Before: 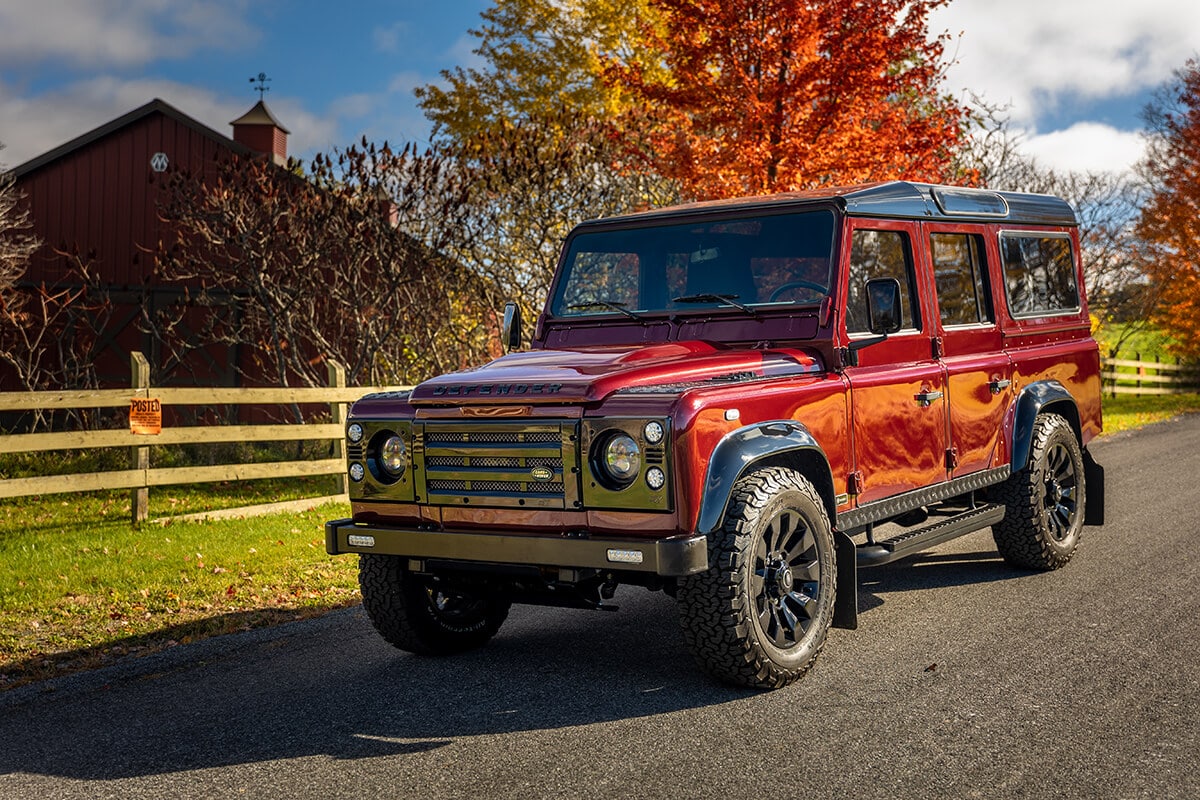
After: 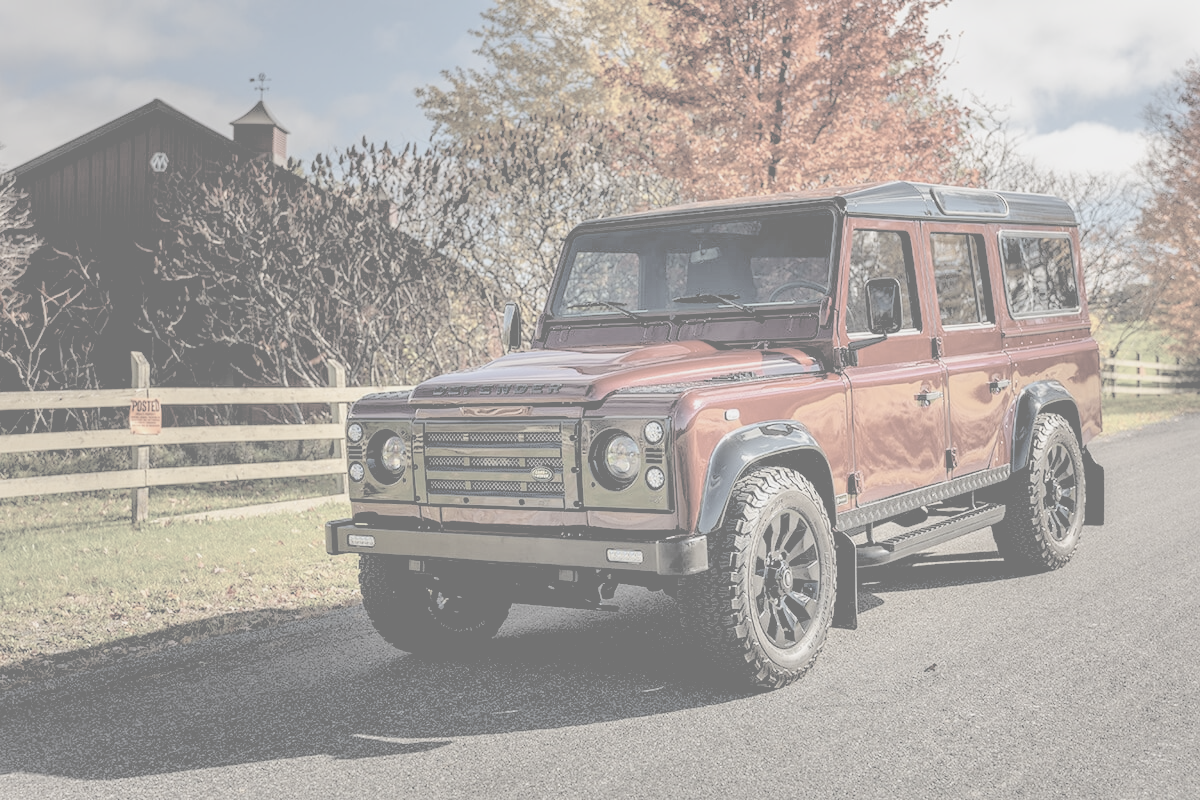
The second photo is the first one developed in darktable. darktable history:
contrast brightness saturation: contrast -0.32, brightness 0.75, saturation -0.78
rgb levels: levels [[0.01, 0.419, 0.839], [0, 0.5, 1], [0, 0.5, 1]]
